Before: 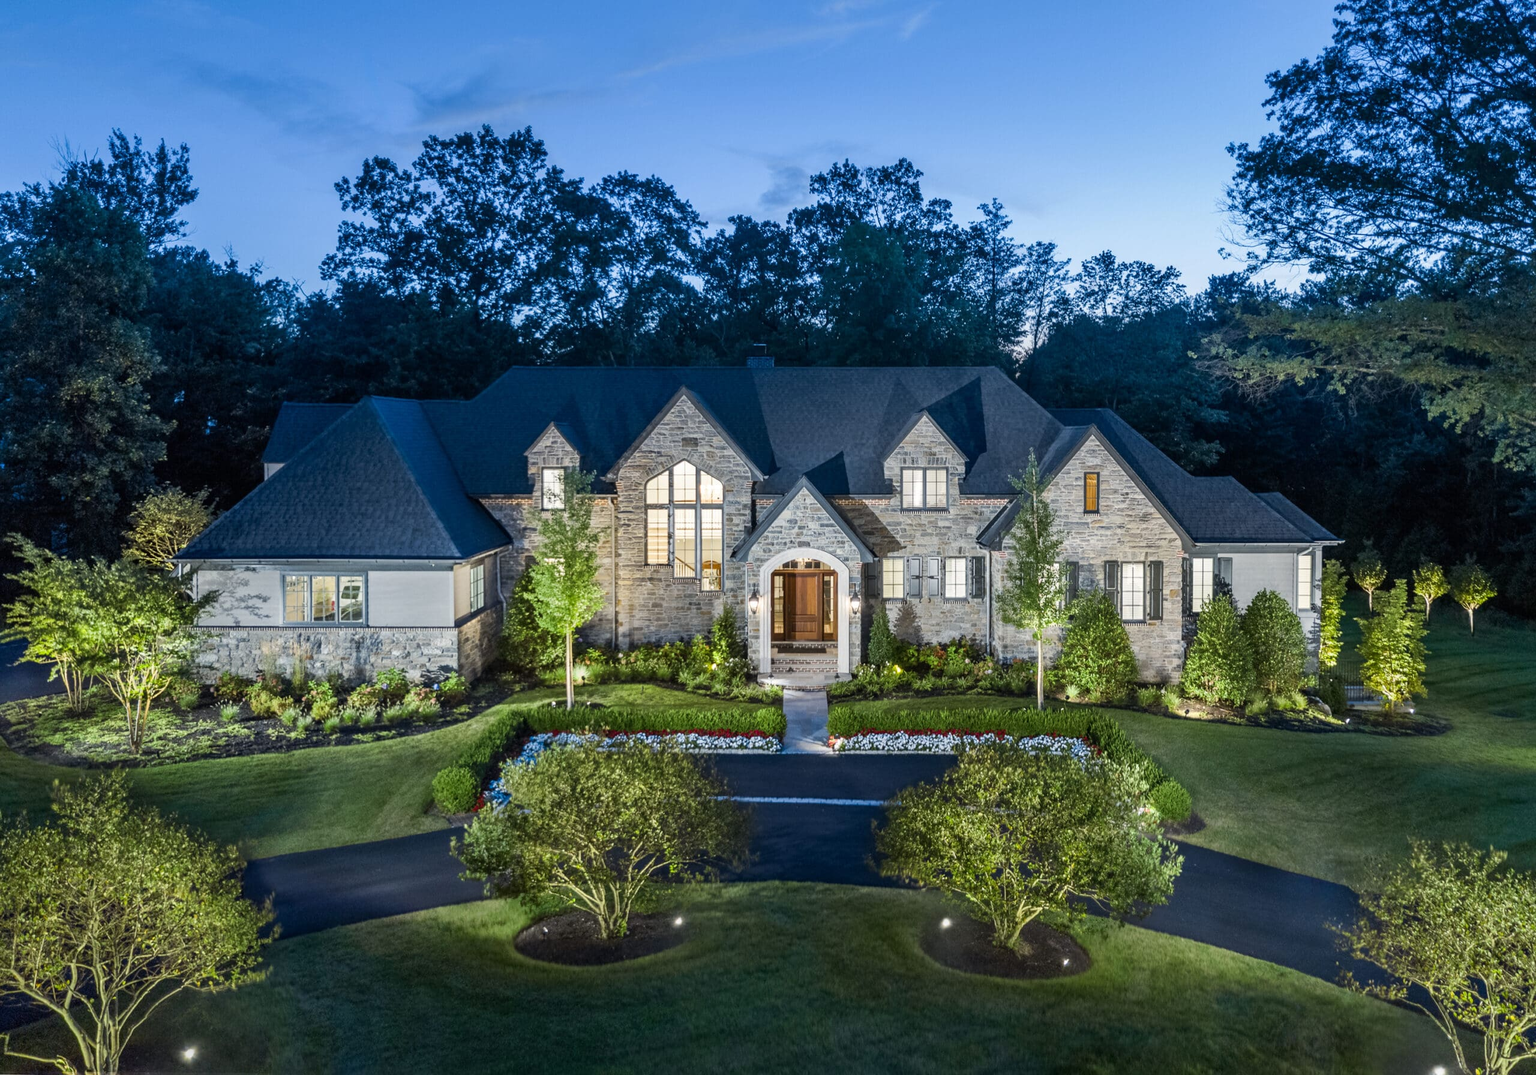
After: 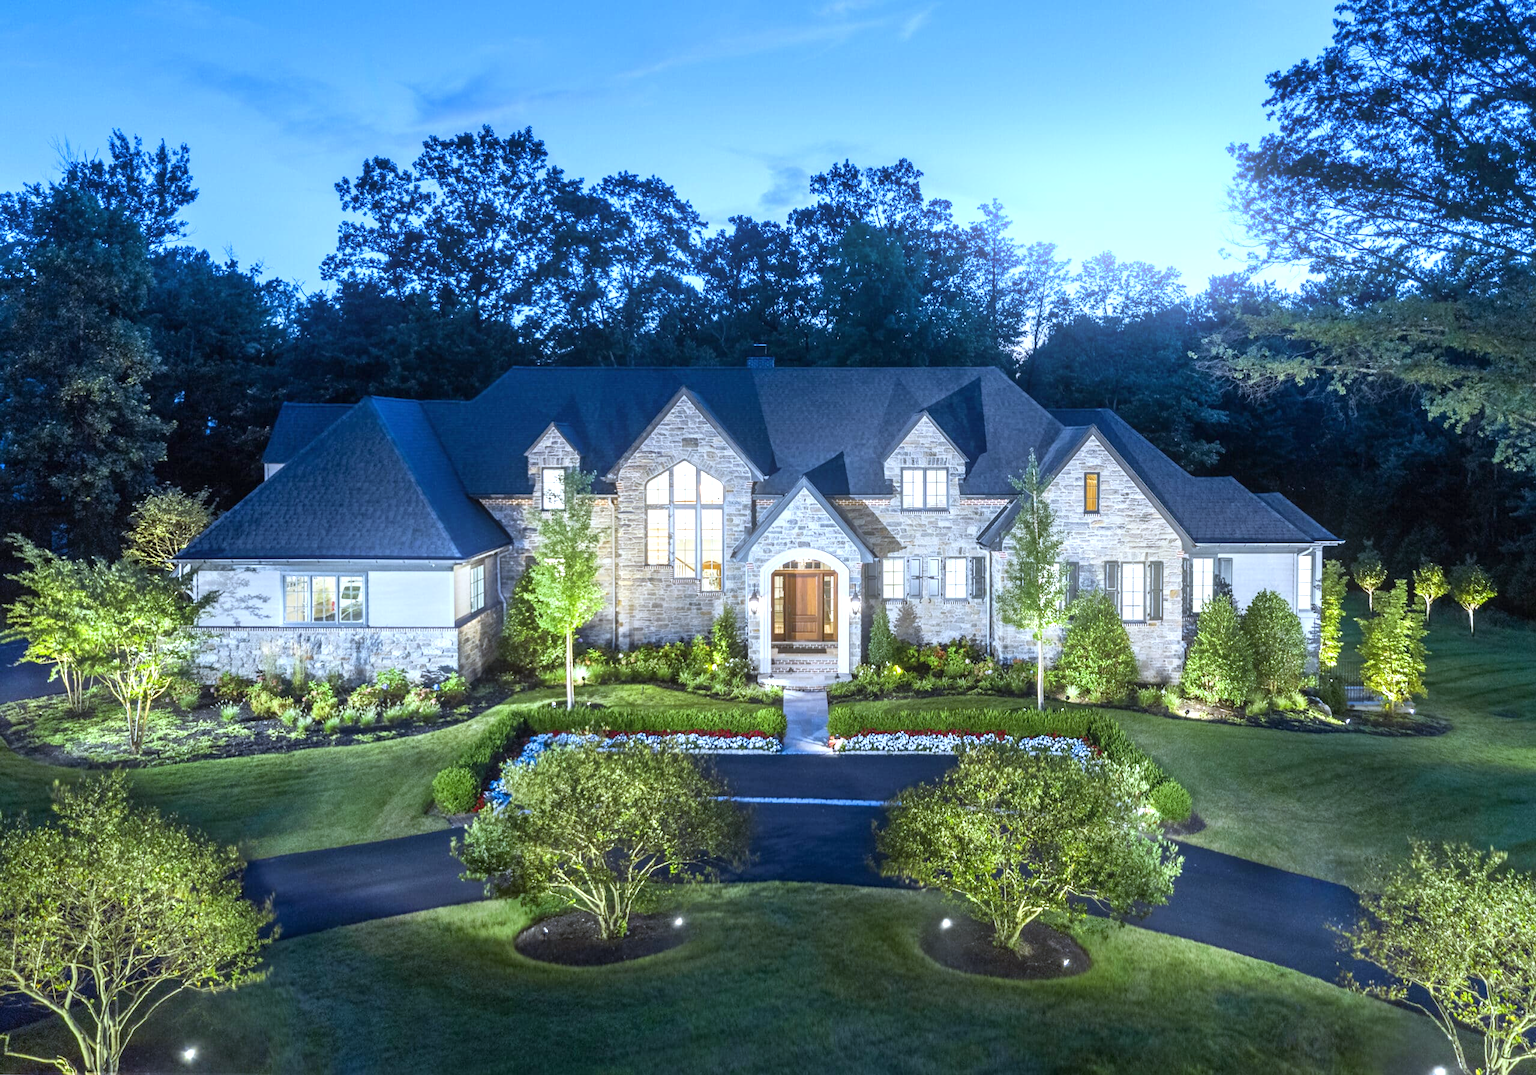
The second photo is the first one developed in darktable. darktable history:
bloom: size 15%, threshold 97%, strength 7%
white balance: red 0.926, green 1.003, blue 1.133
exposure: black level correction 0, exposure 0.7 EV, compensate exposure bias true, compensate highlight preservation false
